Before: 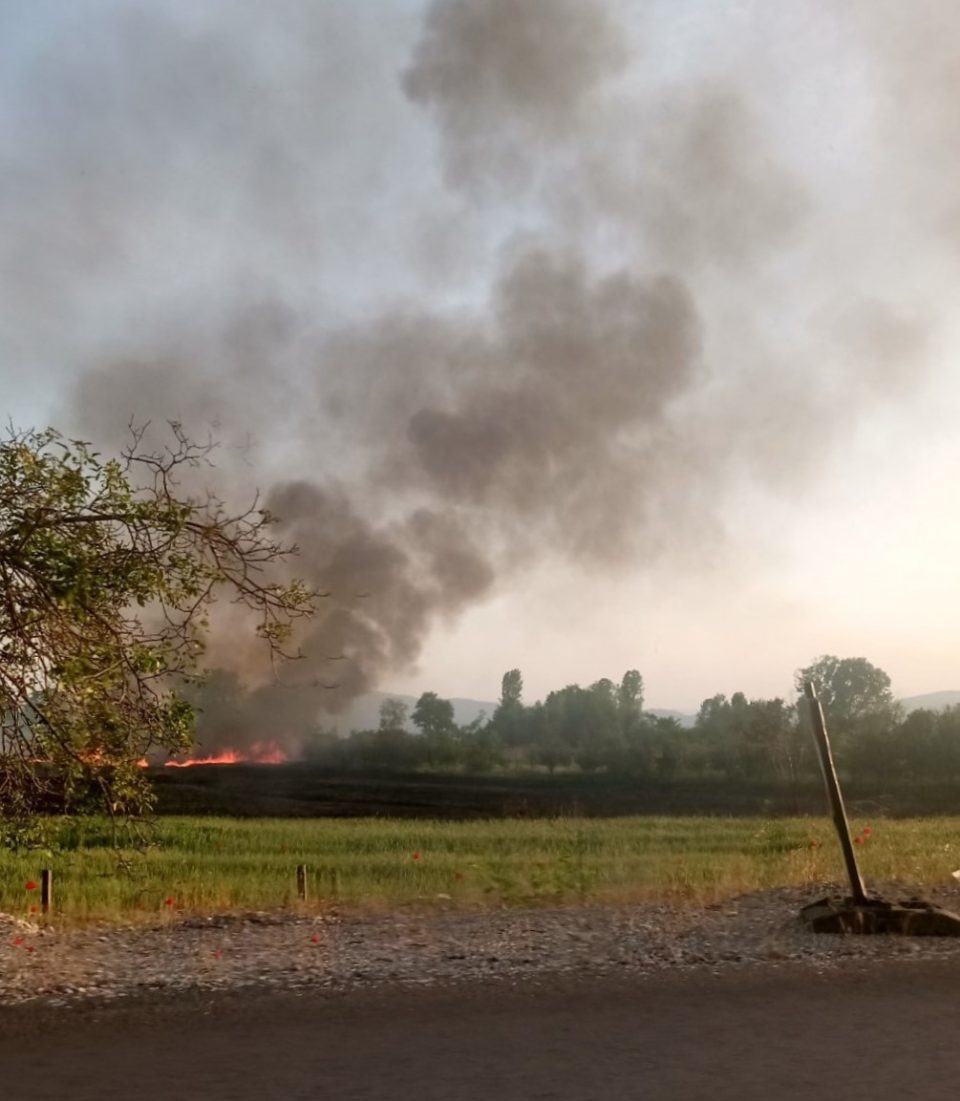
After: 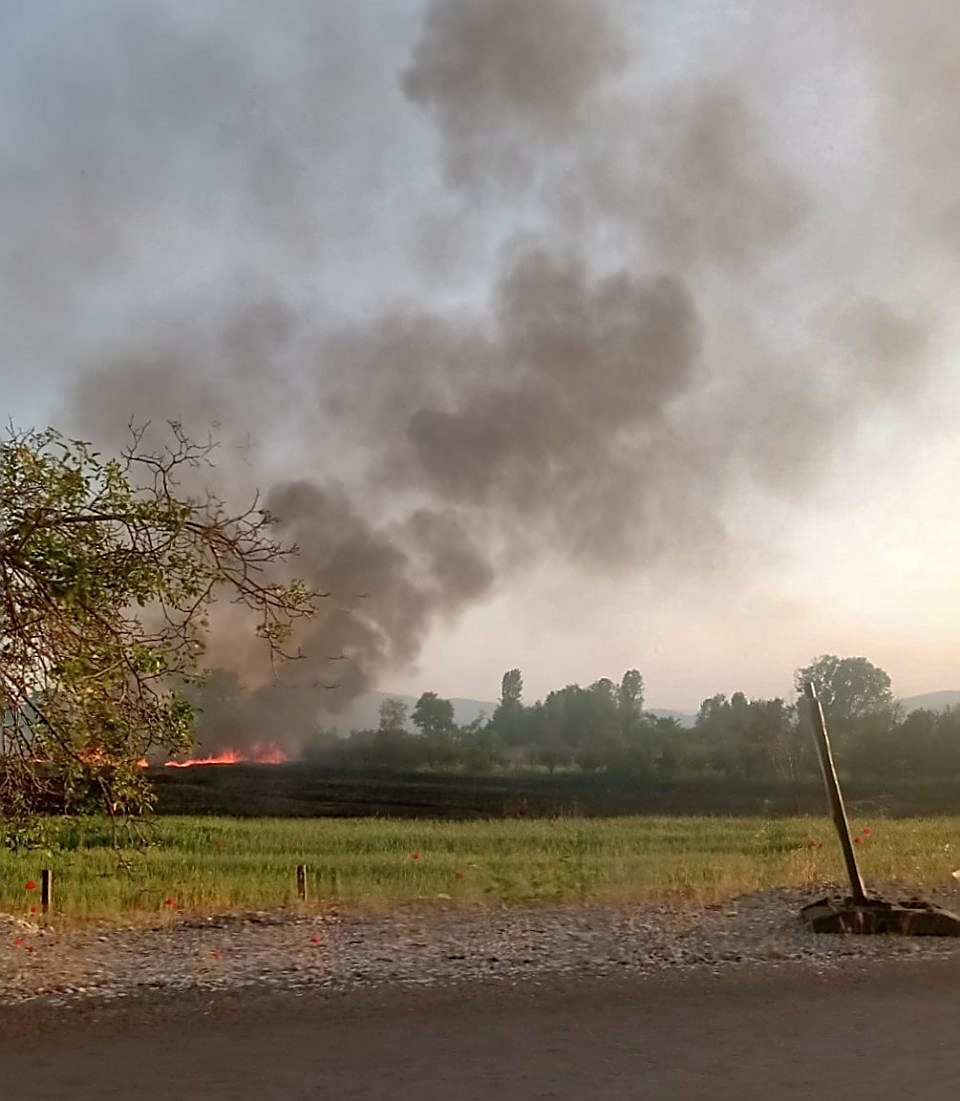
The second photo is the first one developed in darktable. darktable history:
shadows and highlights: on, module defaults
sharpen: radius 1.4, amount 1.25, threshold 0.7
